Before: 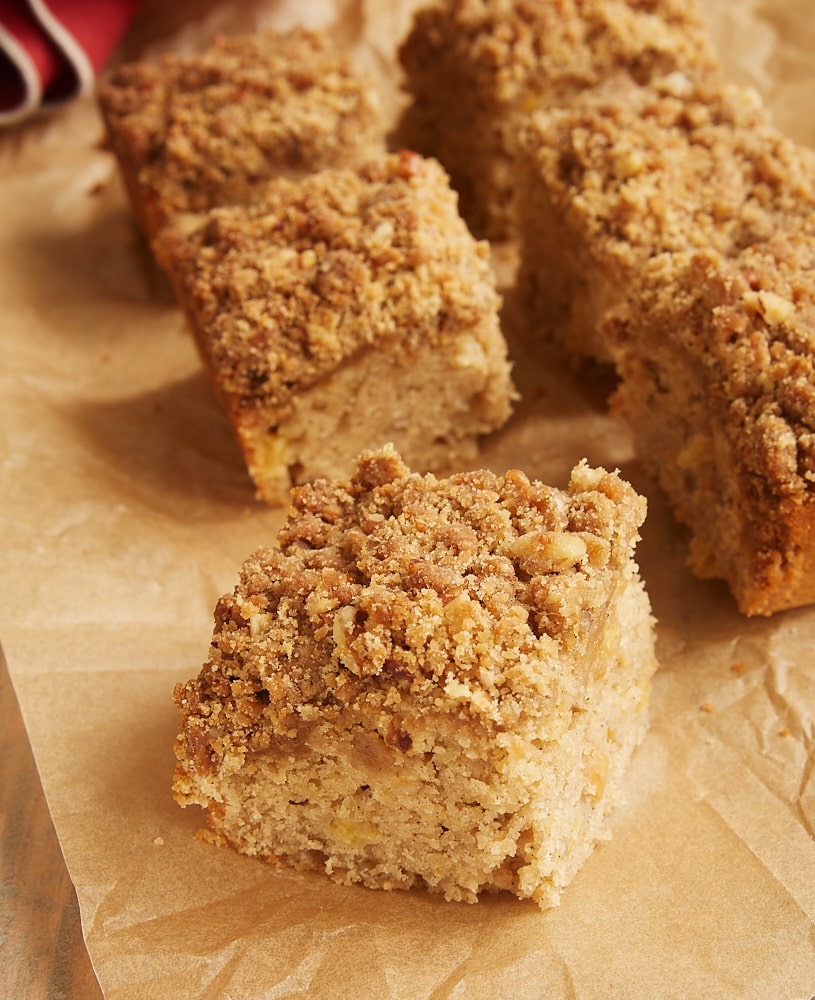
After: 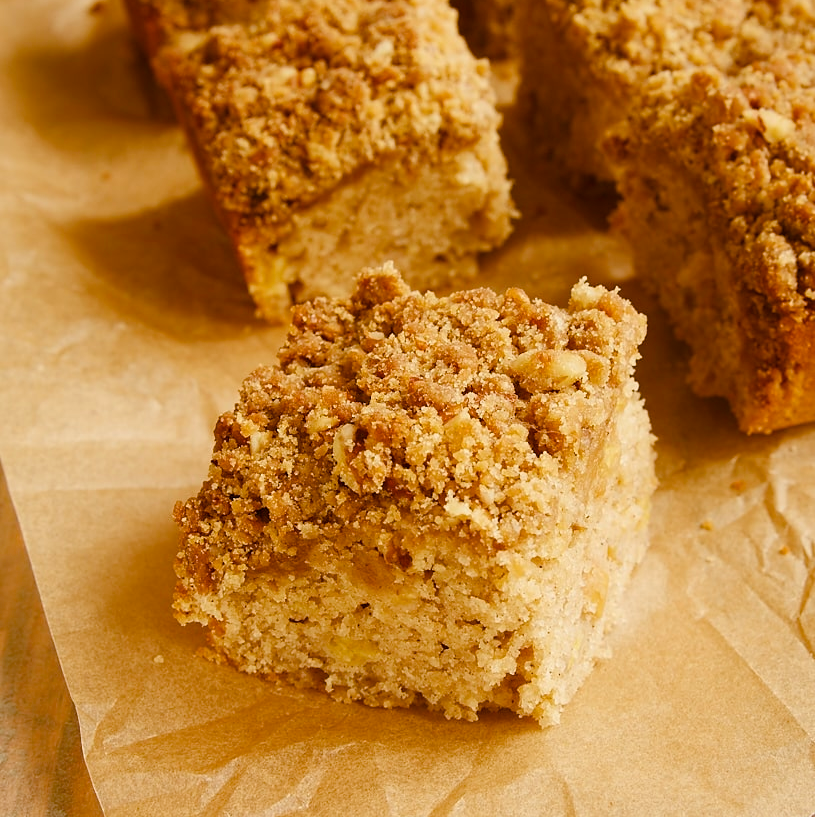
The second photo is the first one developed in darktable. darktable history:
crop and rotate: top 18.236%
color balance rgb: perceptual saturation grading › global saturation 20%, perceptual saturation grading › highlights -25.256%, perceptual saturation grading › shadows 49.299%, global vibrance 20%
